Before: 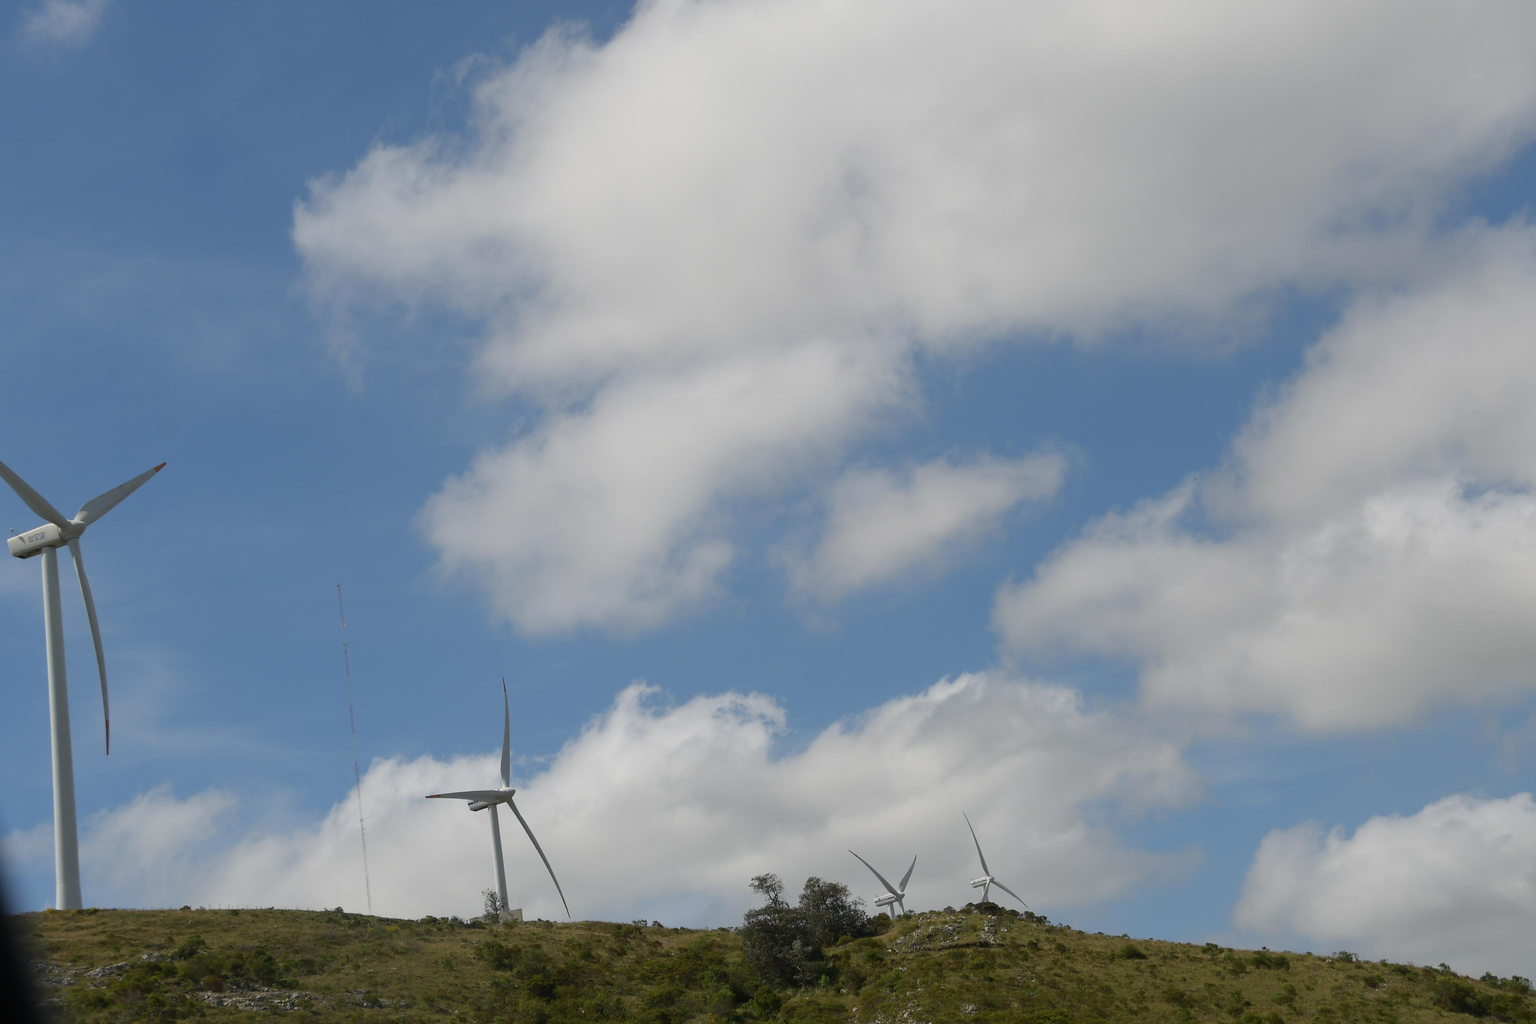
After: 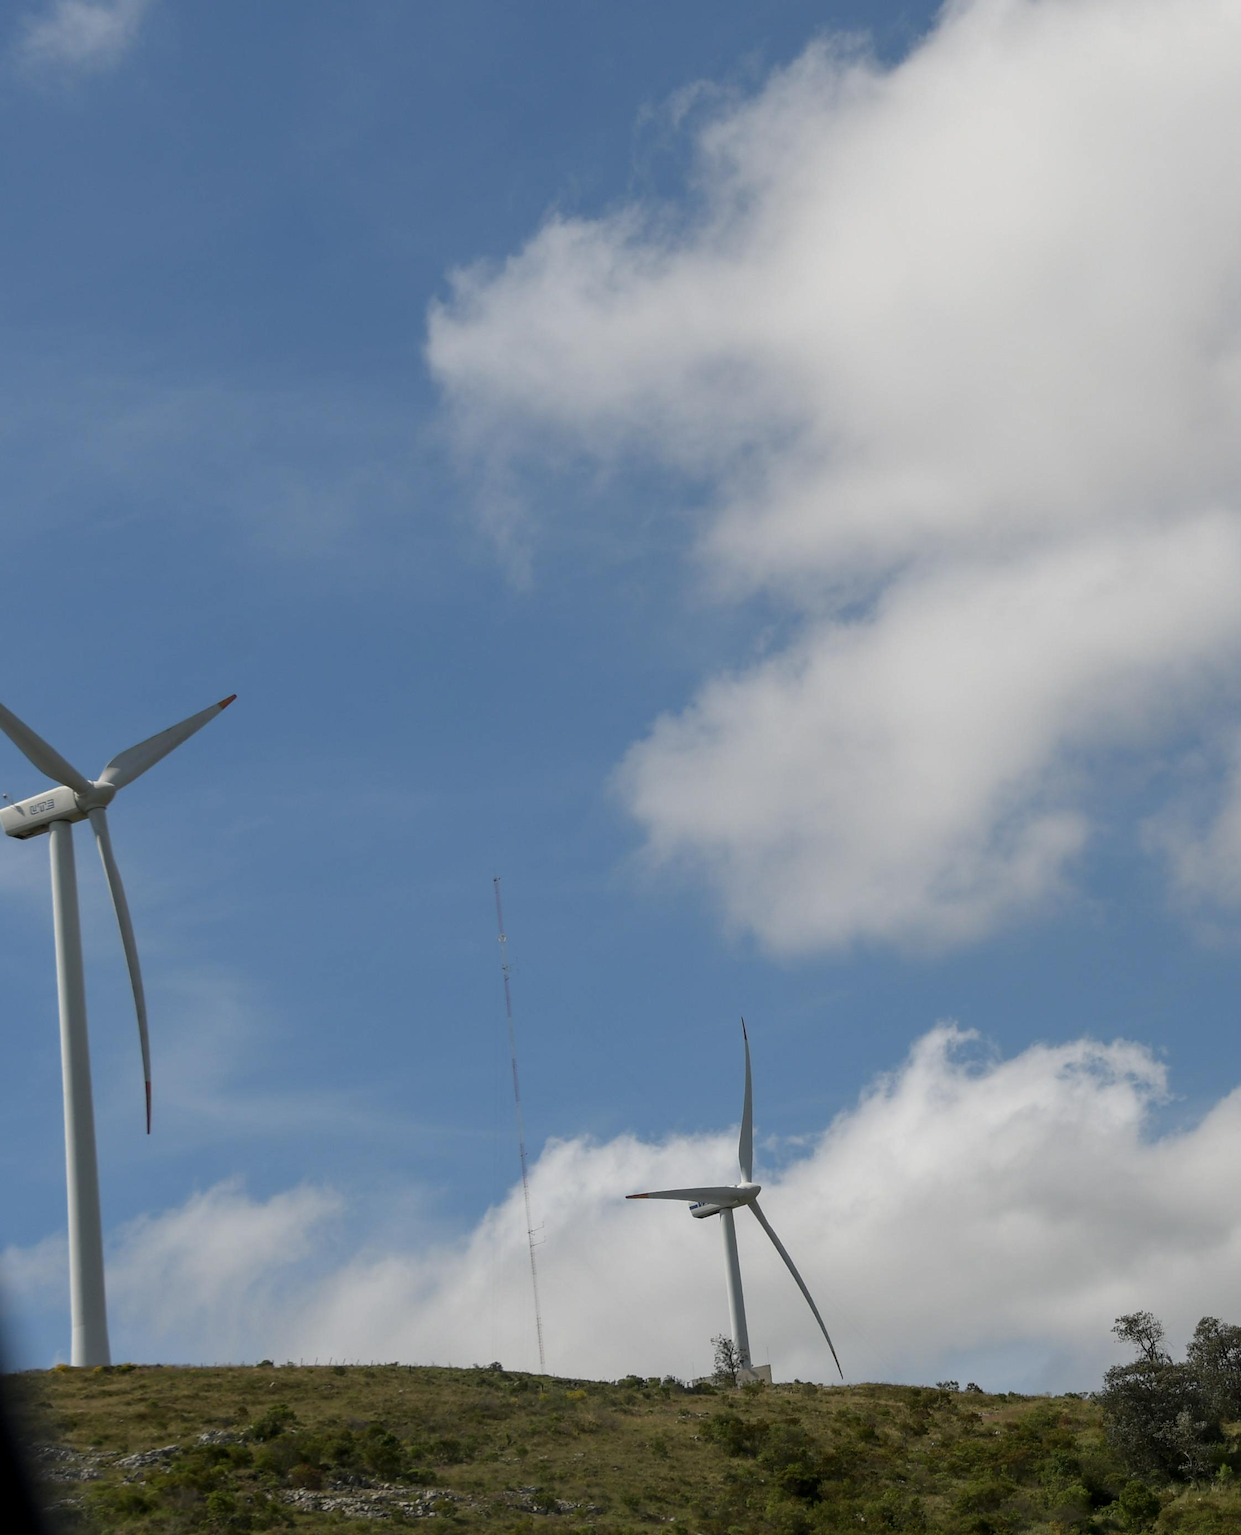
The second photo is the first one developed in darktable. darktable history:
crop: left 0.587%, right 45.588%, bottom 0.086%
local contrast: on, module defaults
